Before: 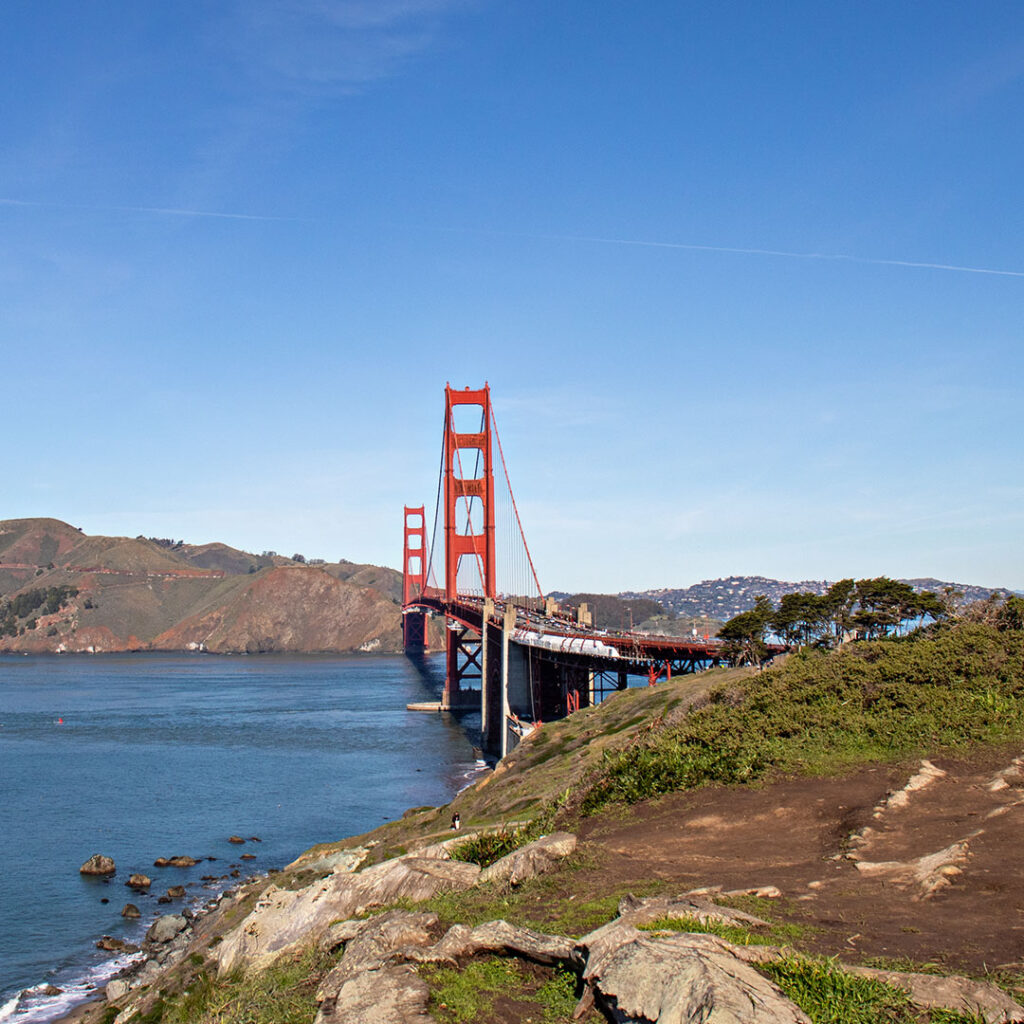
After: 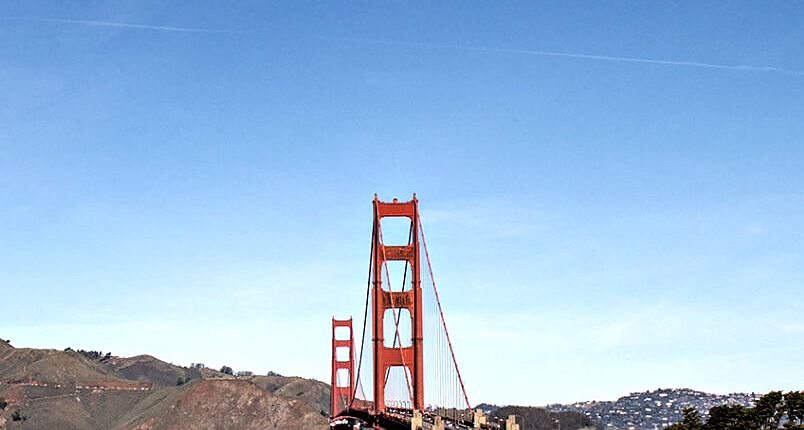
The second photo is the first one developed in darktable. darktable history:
crop: left 7.074%, top 18.376%, right 14.382%, bottom 39.536%
levels: black 3.85%, levels [0.182, 0.542, 0.902]
sharpen: radius 0.975, amount 0.606
